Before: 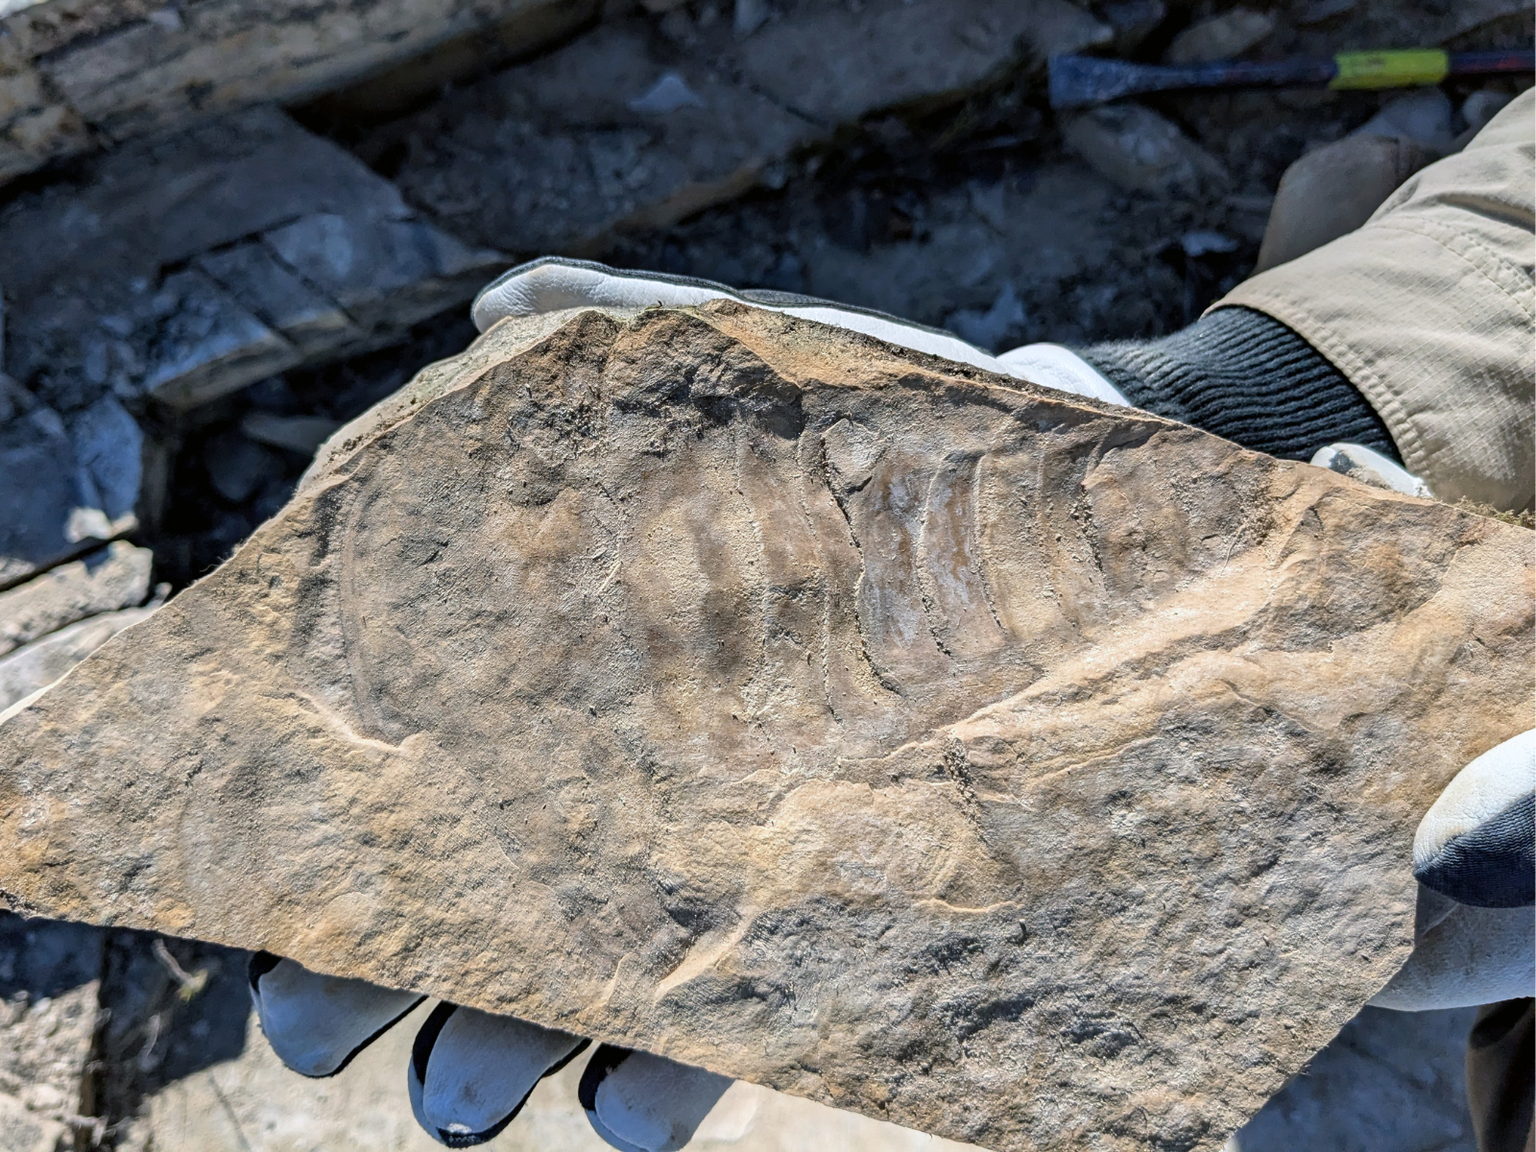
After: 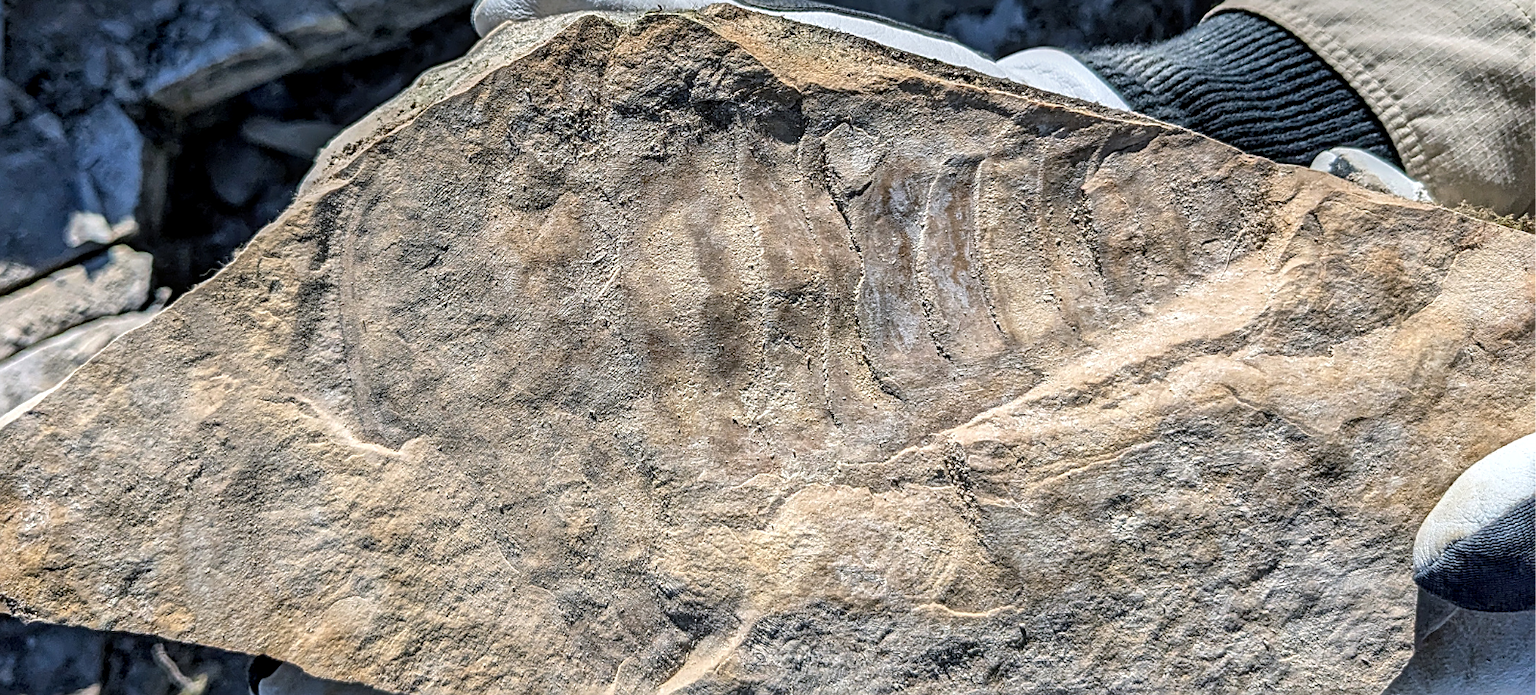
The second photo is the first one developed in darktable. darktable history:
crop and rotate: top 25.683%, bottom 13.938%
sharpen: amount 0.492
levels: mode automatic, levels [0, 0.492, 0.984]
local contrast: detail 130%
